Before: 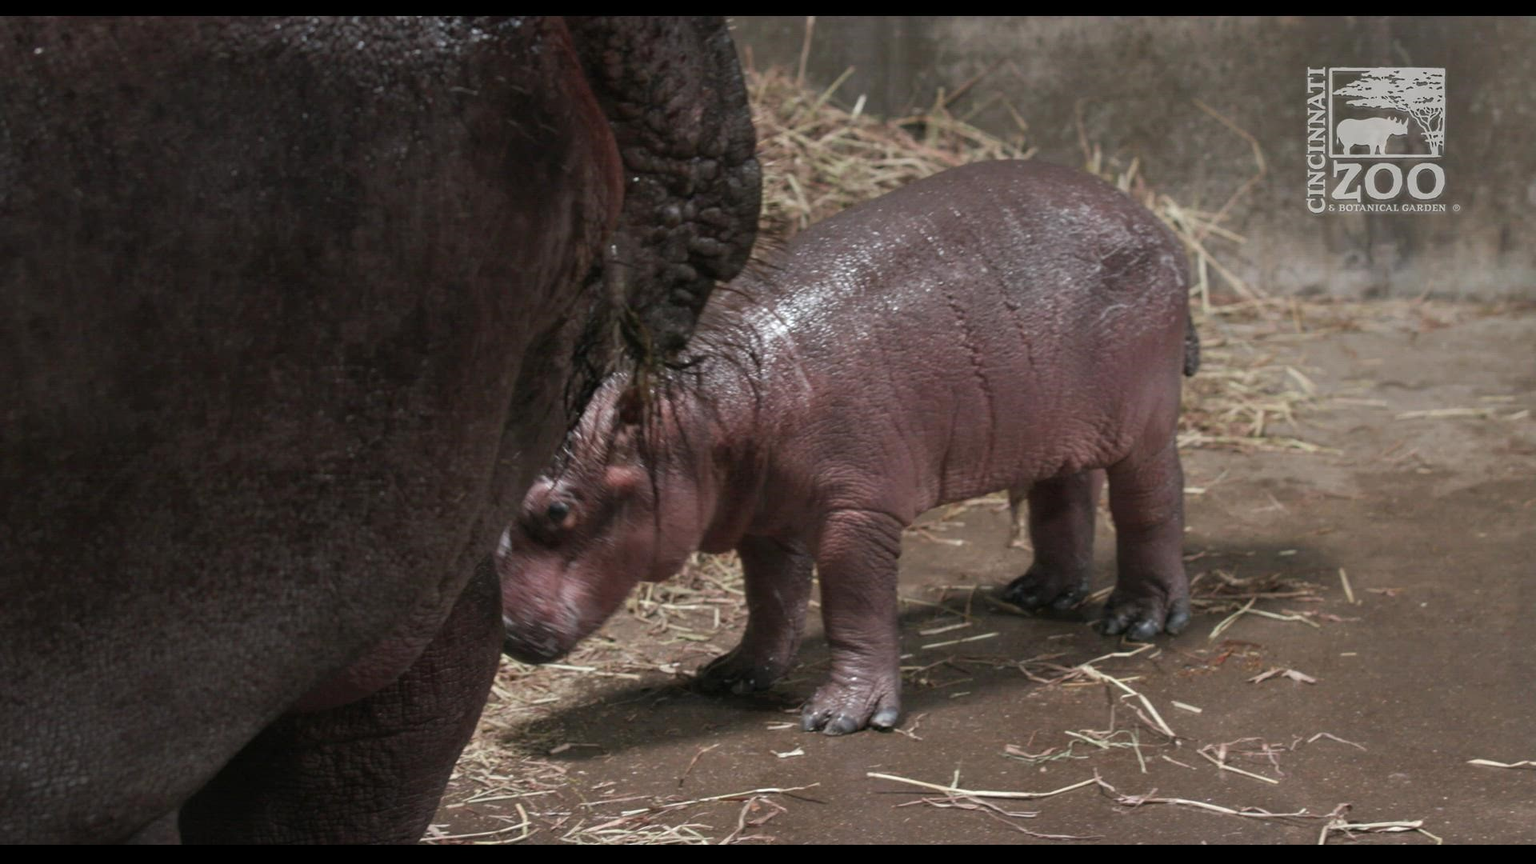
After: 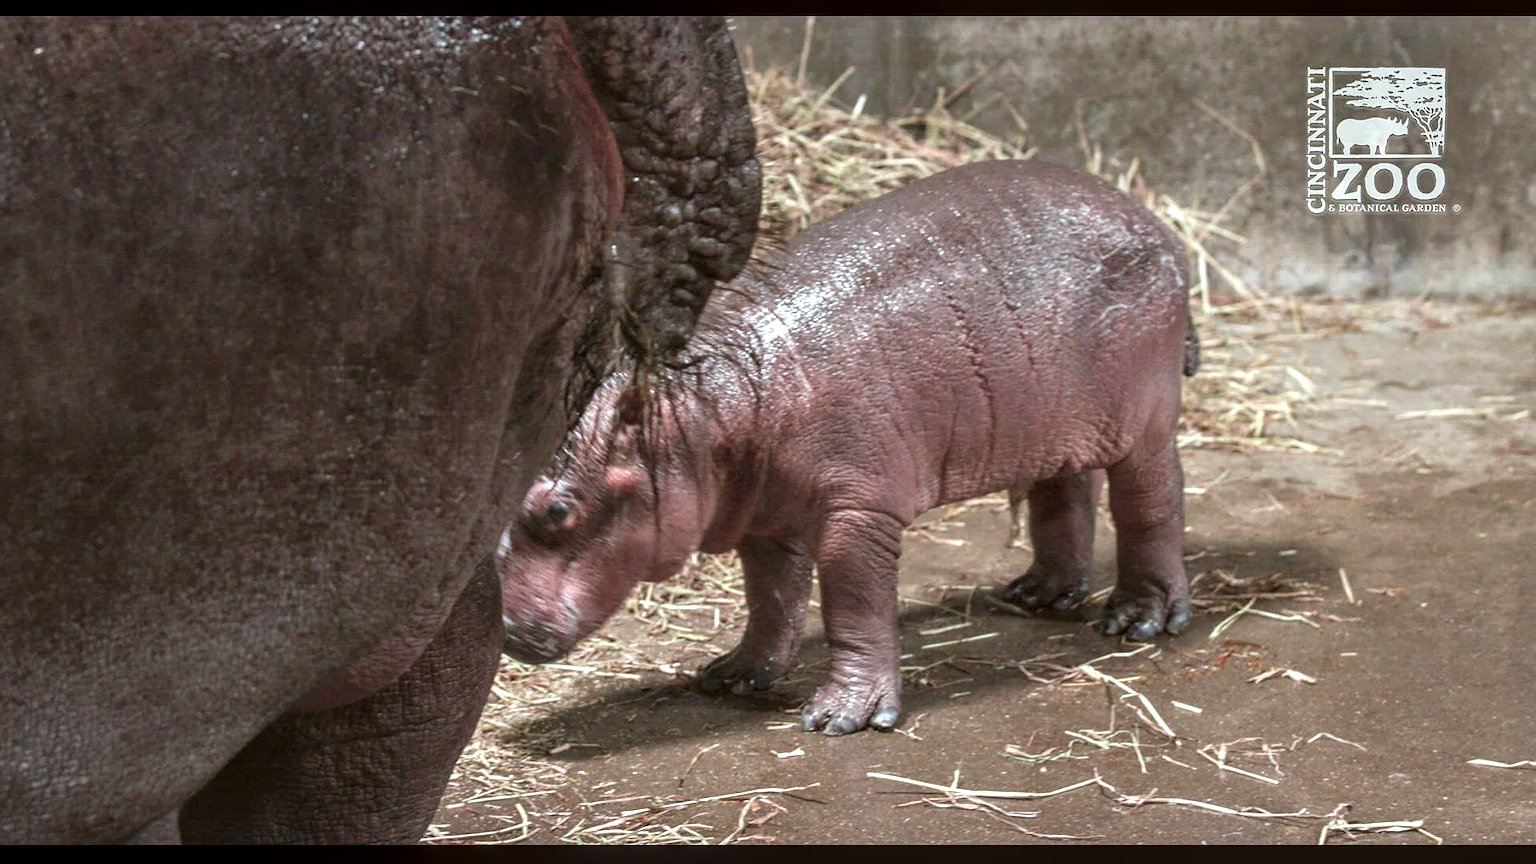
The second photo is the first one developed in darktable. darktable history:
color correction: highlights a* -5.09, highlights b* -3.95, shadows a* 3.74, shadows b* 4.17
sharpen: radius 0.981, amount 0.608
color zones: curves: ch2 [(0, 0.5) (0.143, 0.5) (0.286, 0.489) (0.415, 0.421) (0.571, 0.5) (0.714, 0.5) (0.857, 0.5) (1, 0.5)]
local contrast: highlights 0%, shadows 5%, detail 134%
exposure: black level correction 0, exposure 1.106 EV, compensate exposure bias true, compensate highlight preservation false
